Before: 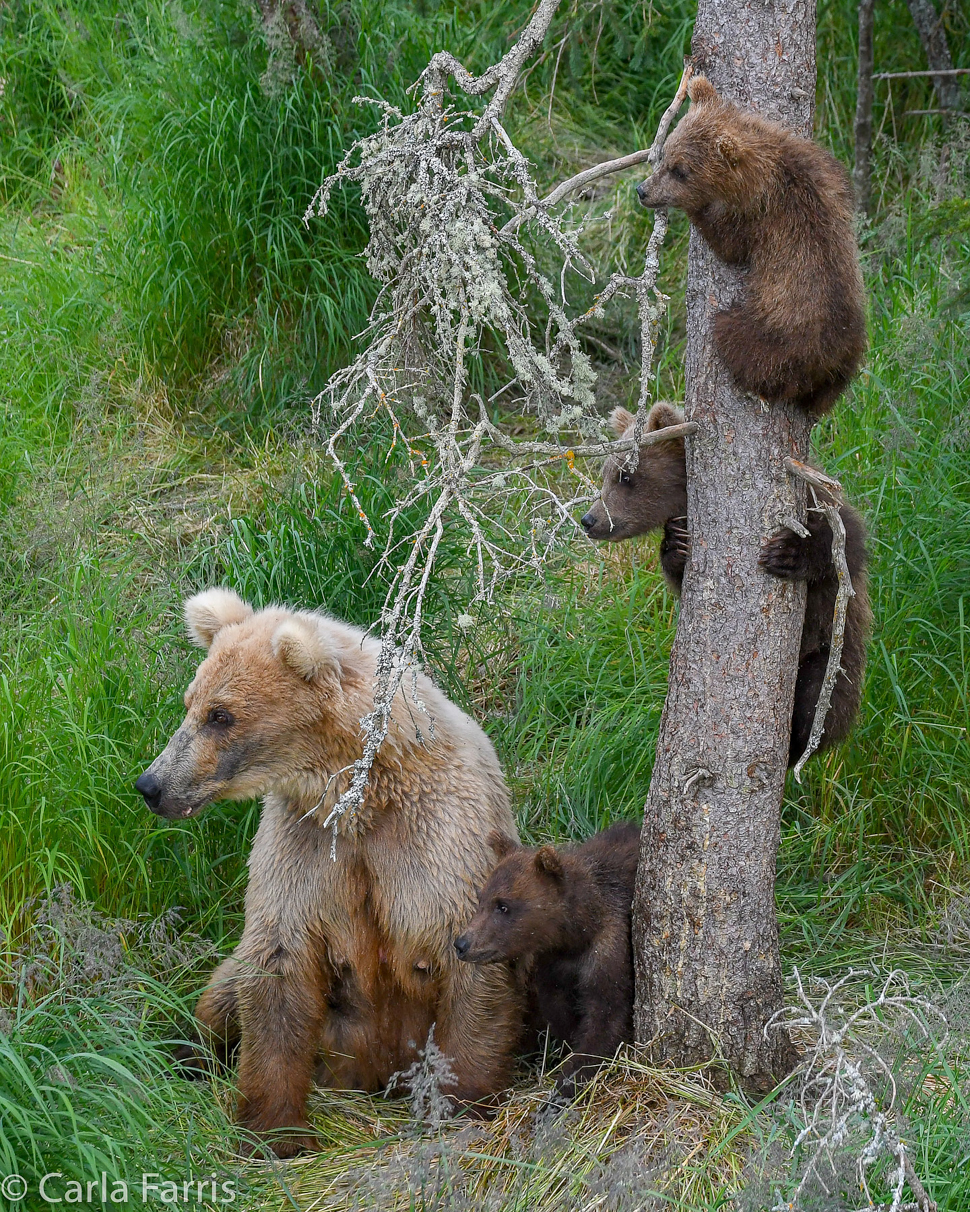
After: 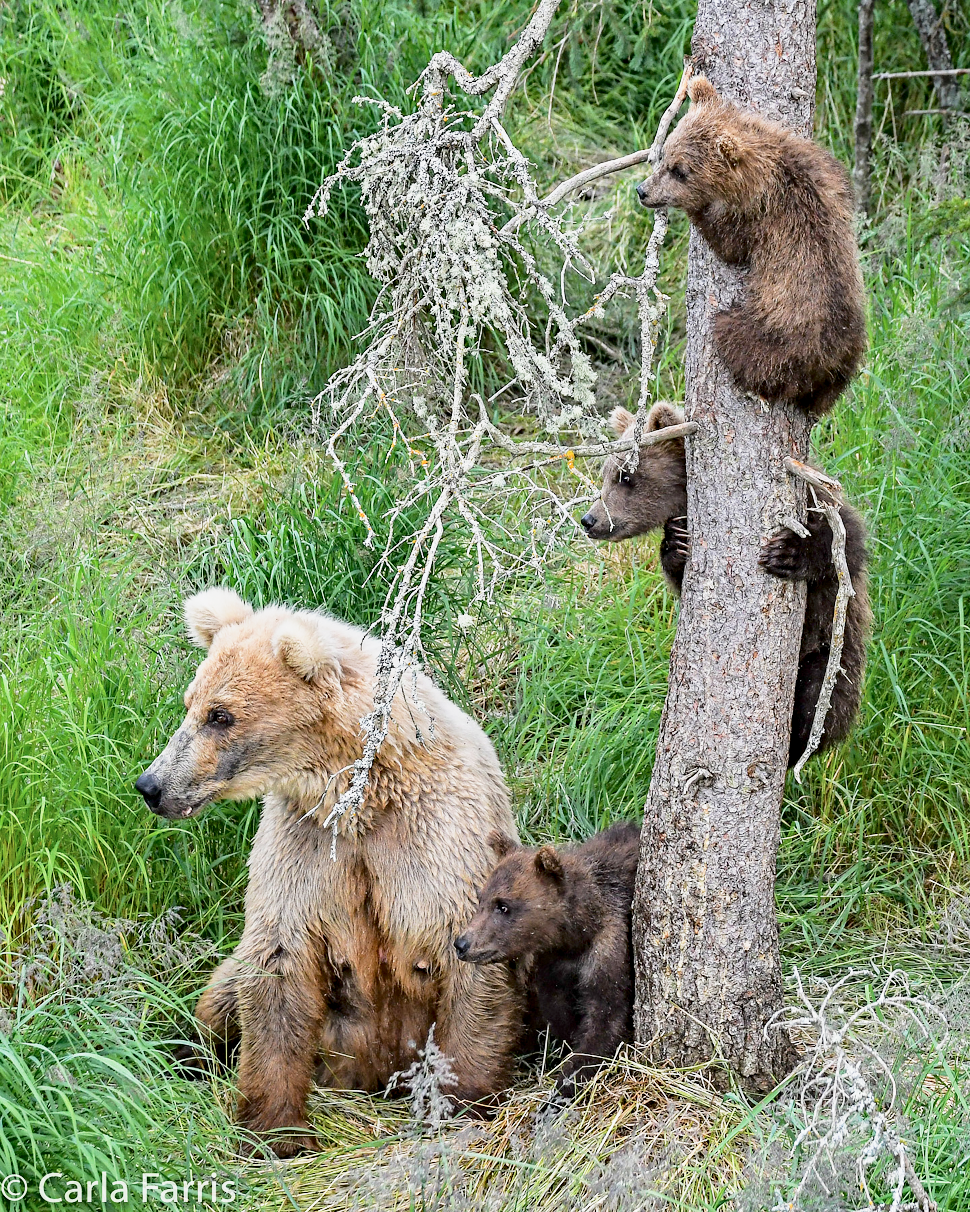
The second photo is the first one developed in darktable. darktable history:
contrast equalizer: y [[0.5, 0.501, 0.525, 0.597, 0.58, 0.514], [0.5 ×6], [0.5 ×6], [0 ×6], [0 ×6]]
base curve: curves: ch0 [(0, 0) (0.088, 0.125) (0.176, 0.251) (0.354, 0.501) (0.613, 0.749) (1, 0.877)], preserve colors none
tone curve: curves: ch0 [(0, 0) (0.003, 0.002) (0.011, 0.007) (0.025, 0.016) (0.044, 0.027) (0.069, 0.045) (0.1, 0.077) (0.136, 0.114) (0.177, 0.166) (0.224, 0.241) (0.277, 0.328) (0.335, 0.413) (0.399, 0.498) (0.468, 0.572) (0.543, 0.638) (0.623, 0.711) (0.709, 0.786) (0.801, 0.853) (0.898, 0.929) (1, 1)], color space Lab, independent channels, preserve colors none
